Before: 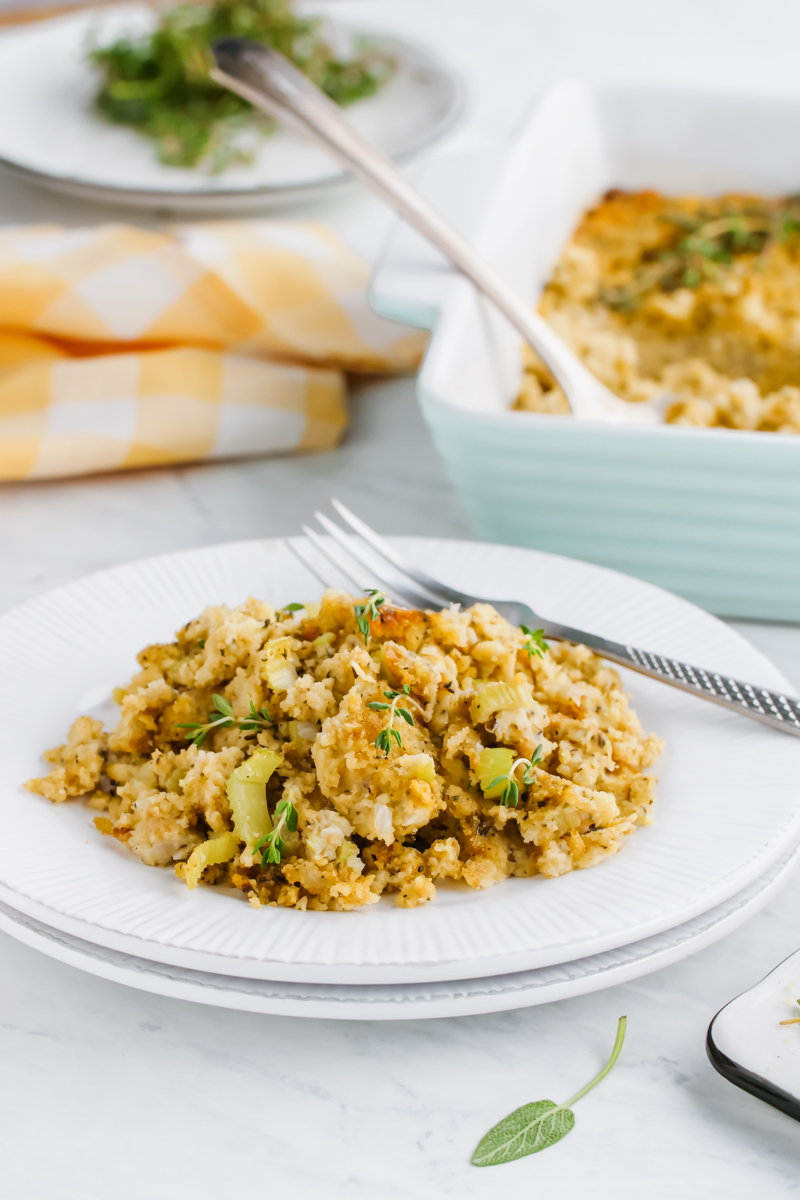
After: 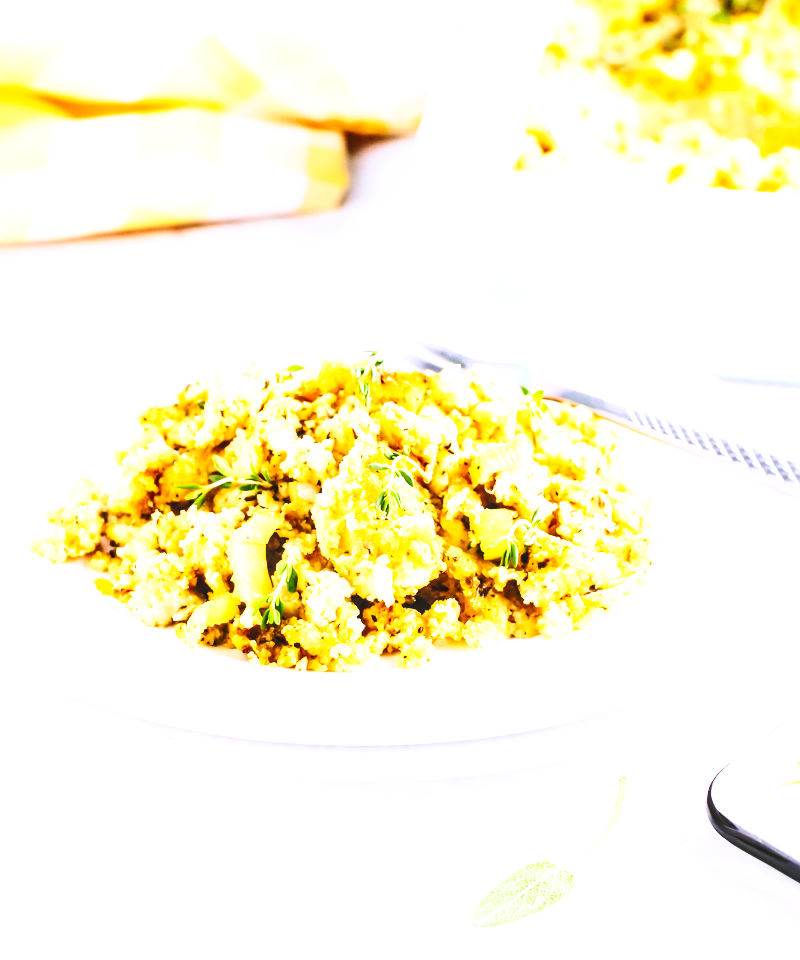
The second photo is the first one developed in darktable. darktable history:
exposure: black level correction 0, exposure 0.5 EV, compensate exposure bias true, compensate highlight preservation false
local contrast: on, module defaults
white balance: red 1.042, blue 1.17
velvia: on, module defaults
tone equalizer: -8 EV -1.08 EV, -7 EV -1.01 EV, -6 EV -0.867 EV, -5 EV -0.578 EV, -3 EV 0.578 EV, -2 EV 0.867 EV, -1 EV 1.01 EV, +0 EV 1.08 EV, edges refinement/feathering 500, mask exposure compensation -1.57 EV, preserve details no
contrast brightness saturation: contrast 0.2, brightness 0.16, saturation 0.22
crop and rotate: top 19.998%
base curve: curves: ch0 [(0, 0) (0.028, 0.03) (0.121, 0.232) (0.46, 0.748) (0.859, 0.968) (1, 1)], preserve colors none
